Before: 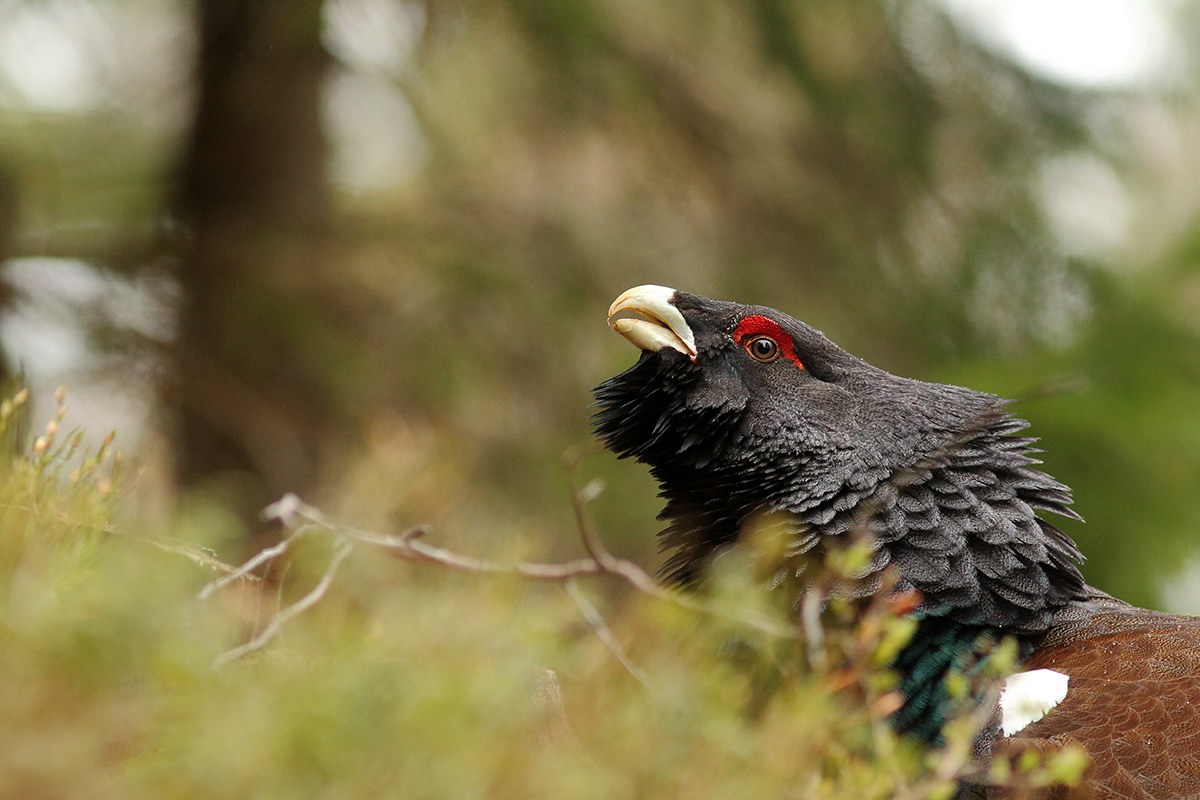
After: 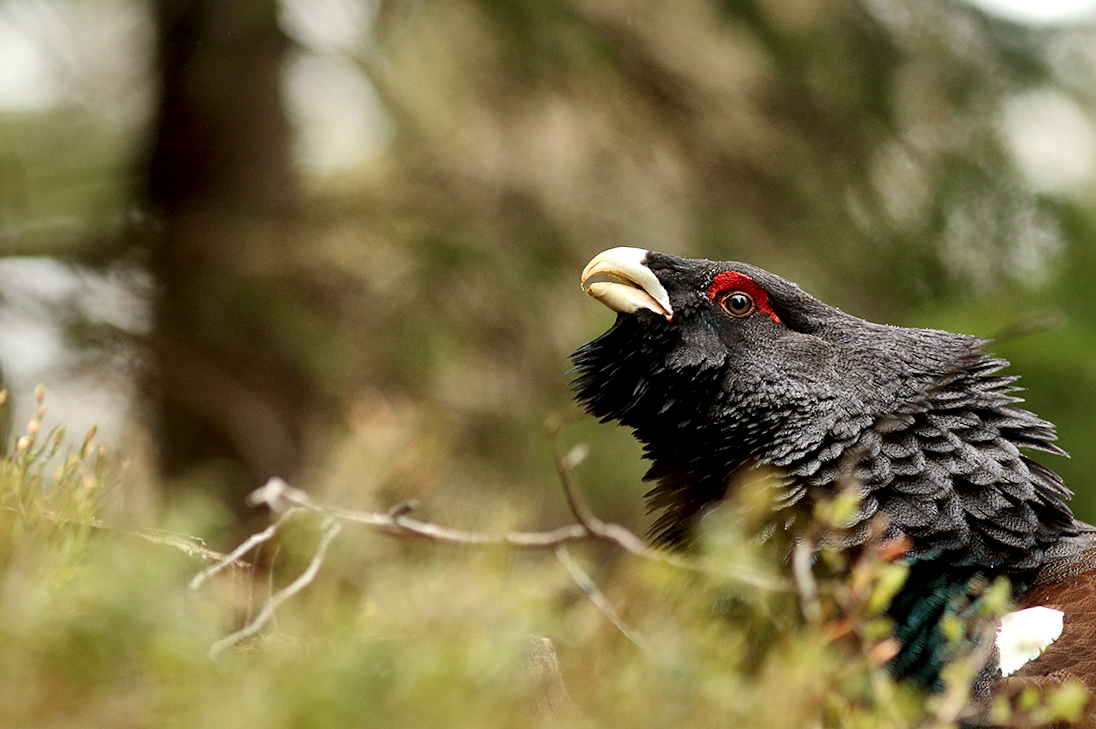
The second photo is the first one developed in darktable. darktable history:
rotate and perspective: rotation -3.52°, crop left 0.036, crop right 0.964, crop top 0.081, crop bottom 0.919
crop and rotate: right 5.167%
local contrast: mode bilateral grid, contrast 70, coarseness 75, detail 180%, midtone range 0.2
